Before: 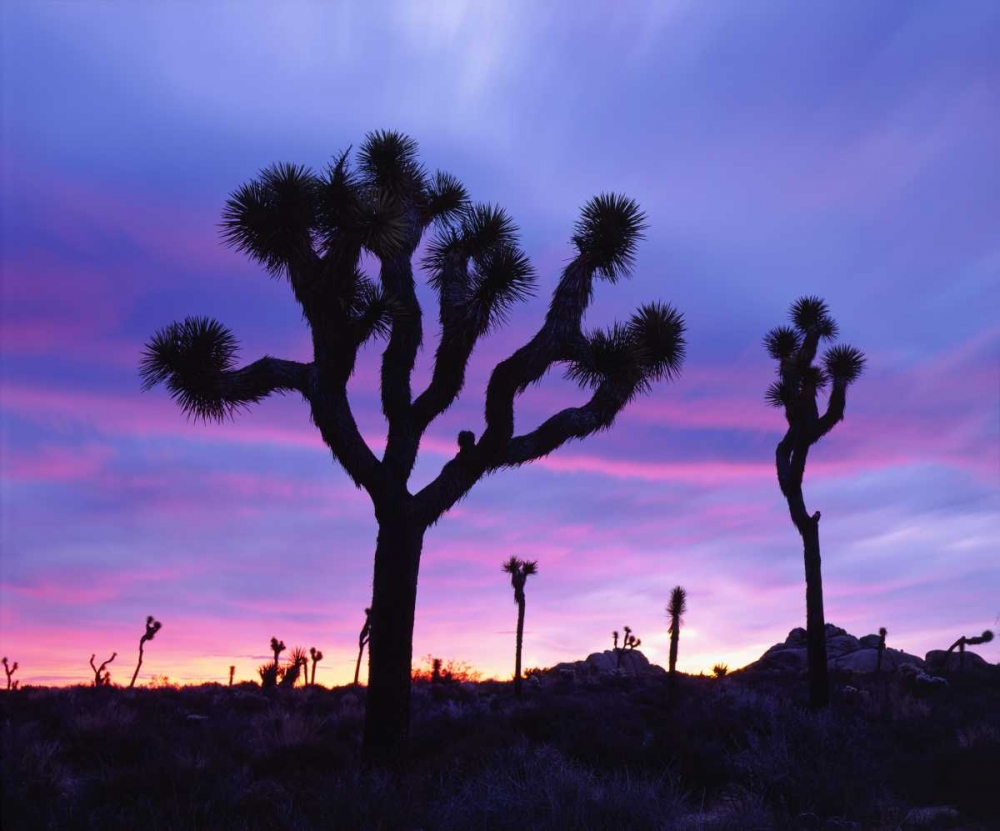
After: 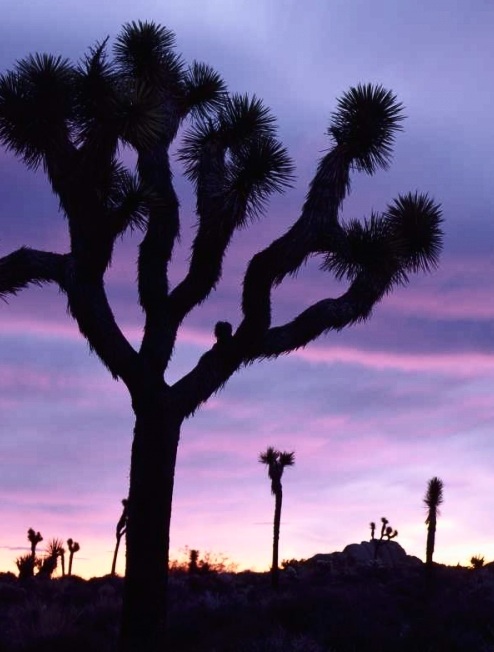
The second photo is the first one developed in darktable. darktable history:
contrast brightness saturation: contrast 0.25, saturation -0.31
crop and rotate: angle 0.02°, left 24.353%, top 13.219%, right 26.156%, bottom 8.224%
